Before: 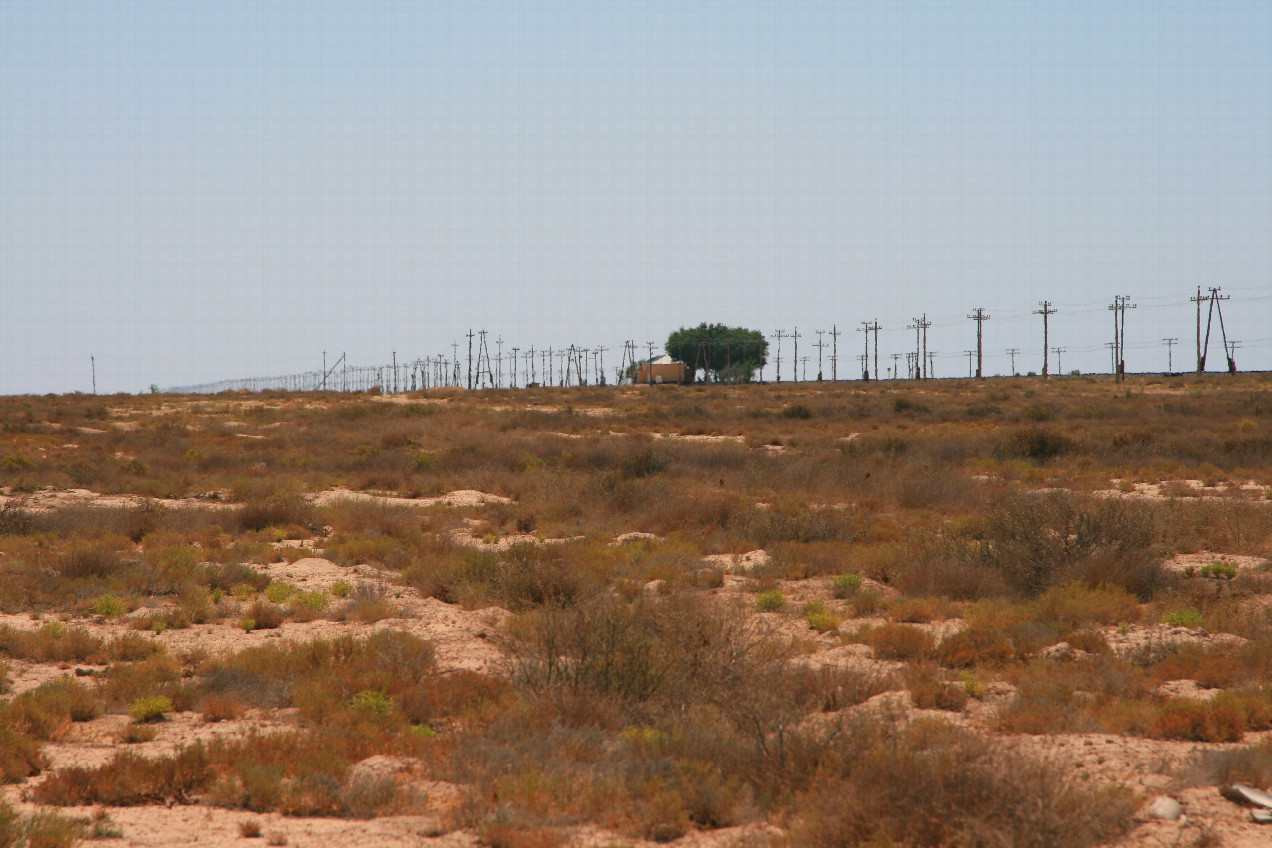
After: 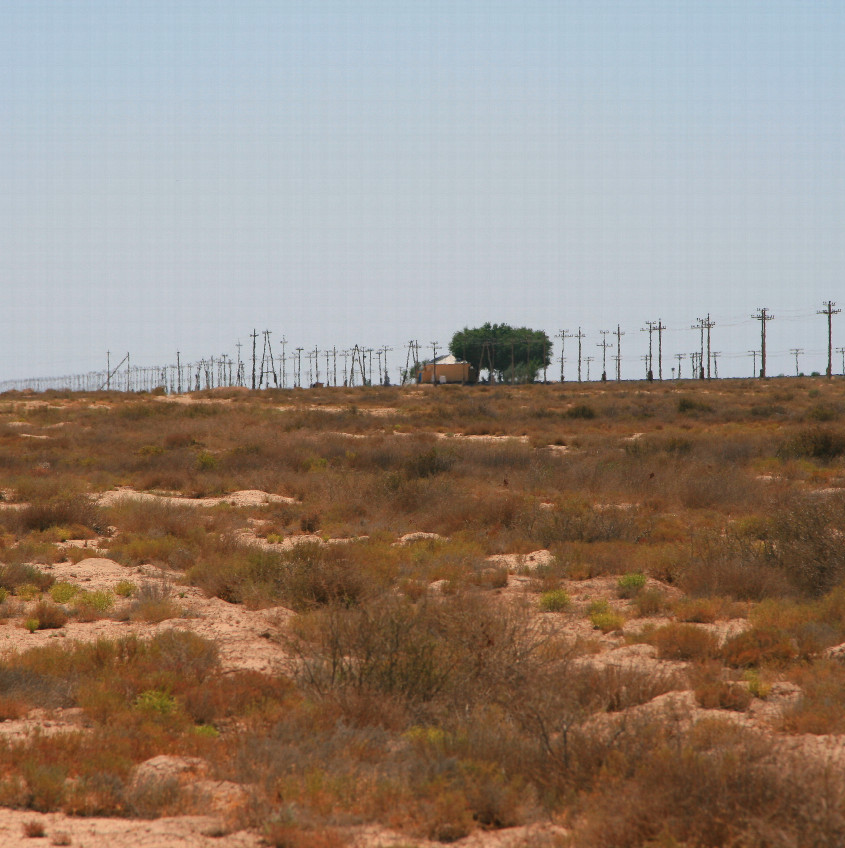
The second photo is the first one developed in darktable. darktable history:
crop: left 17.019%, right 16.487%
